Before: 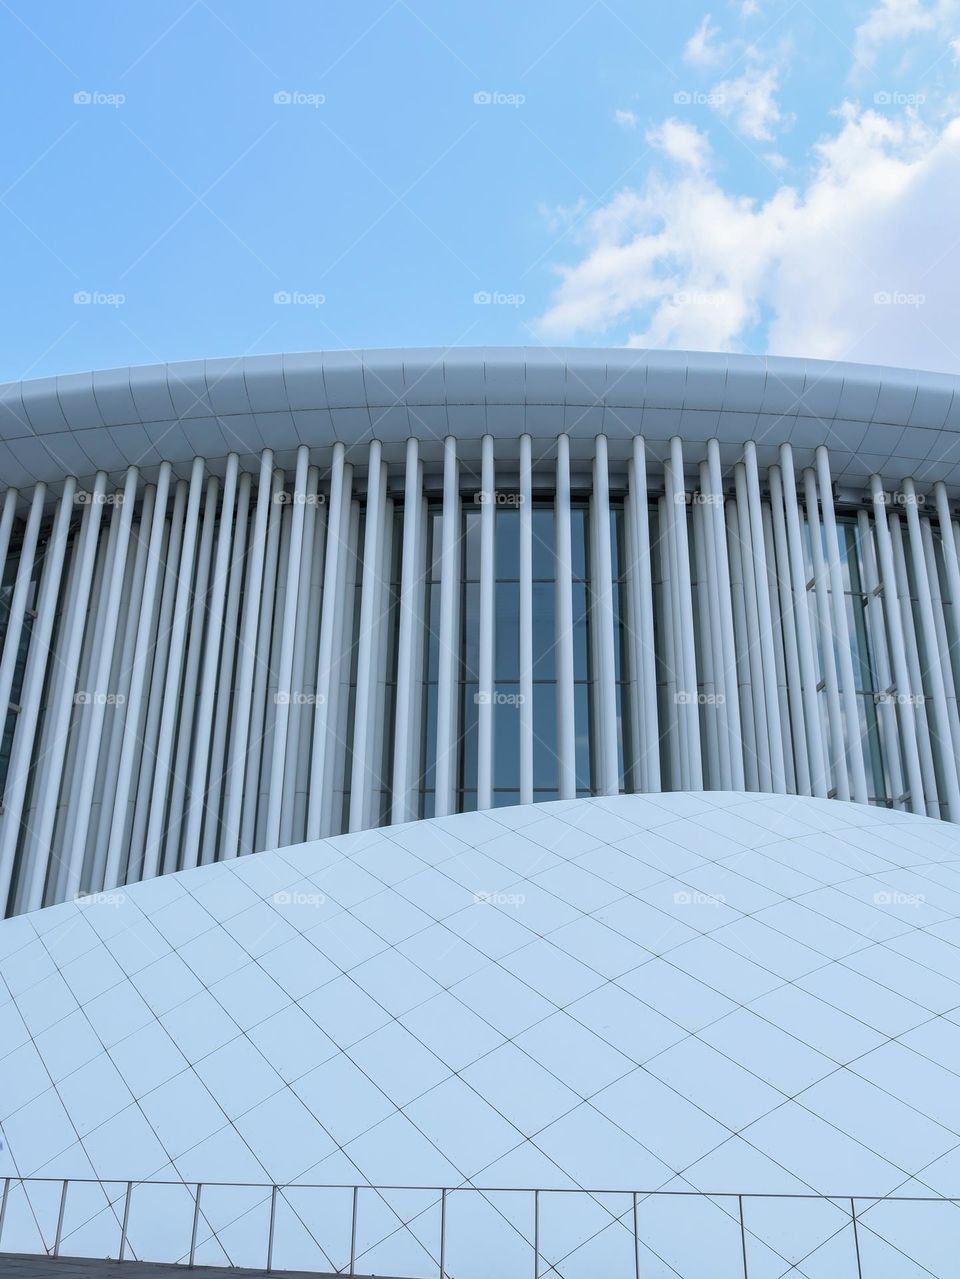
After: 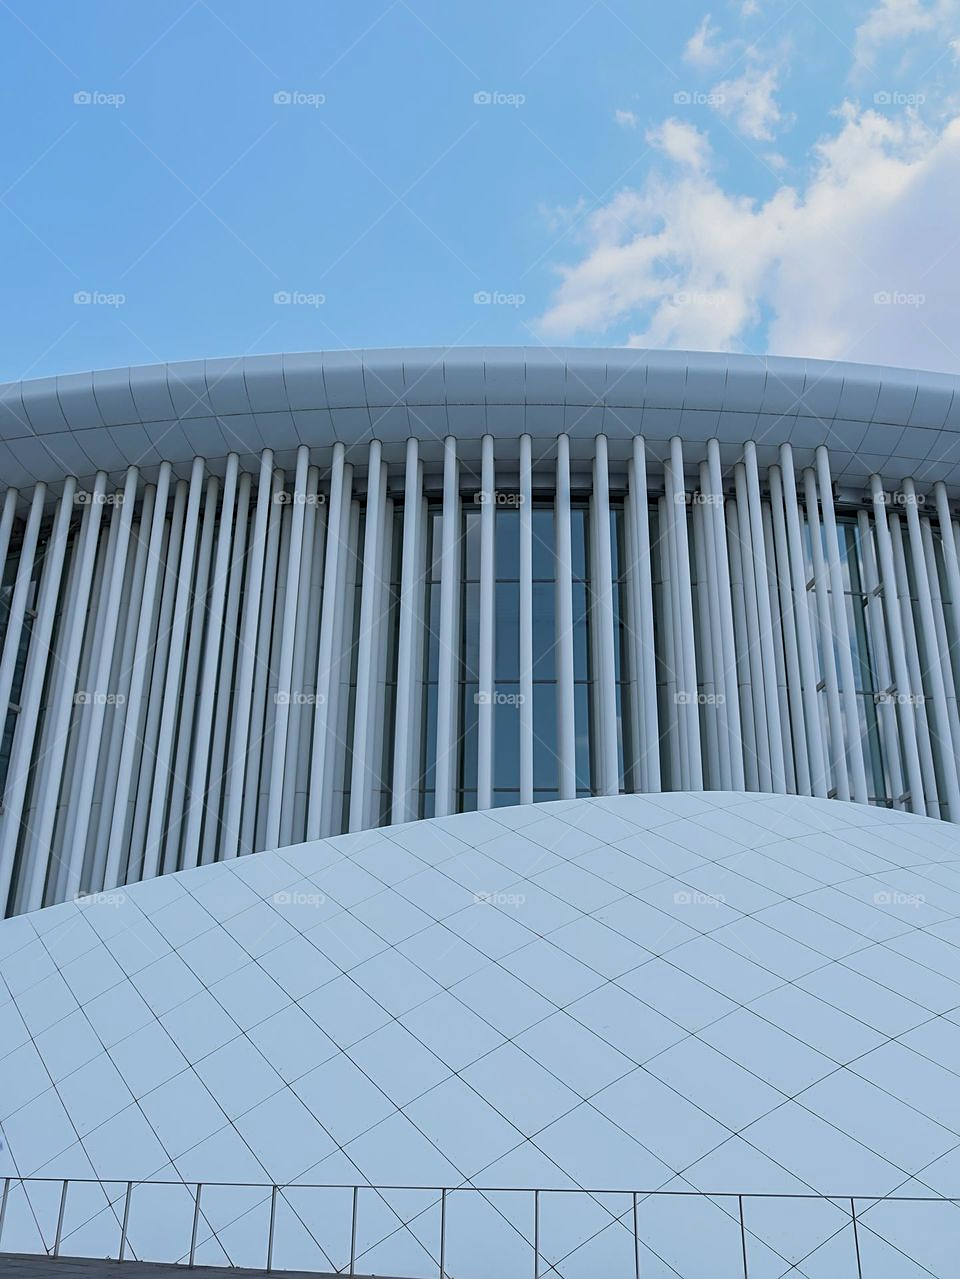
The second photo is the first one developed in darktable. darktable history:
sharpen: on, module defaults
shadows and highlights: radius 120.06, shadows 22.01, white point adjustment -9.61, highlights -13.95, soften with gaussian
